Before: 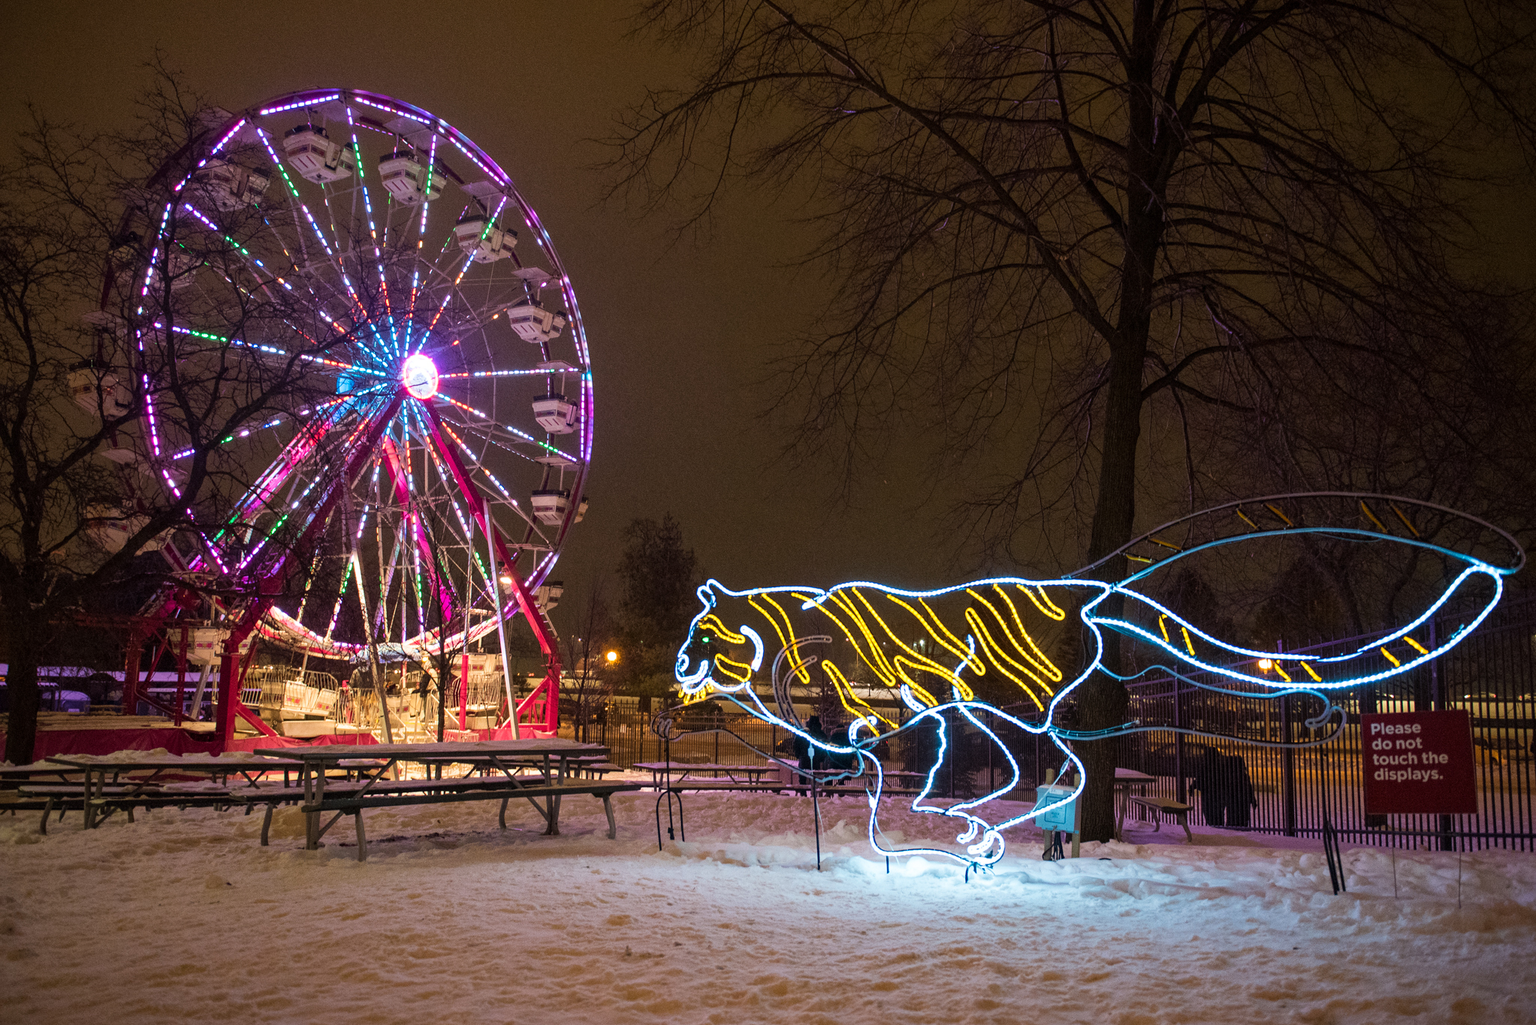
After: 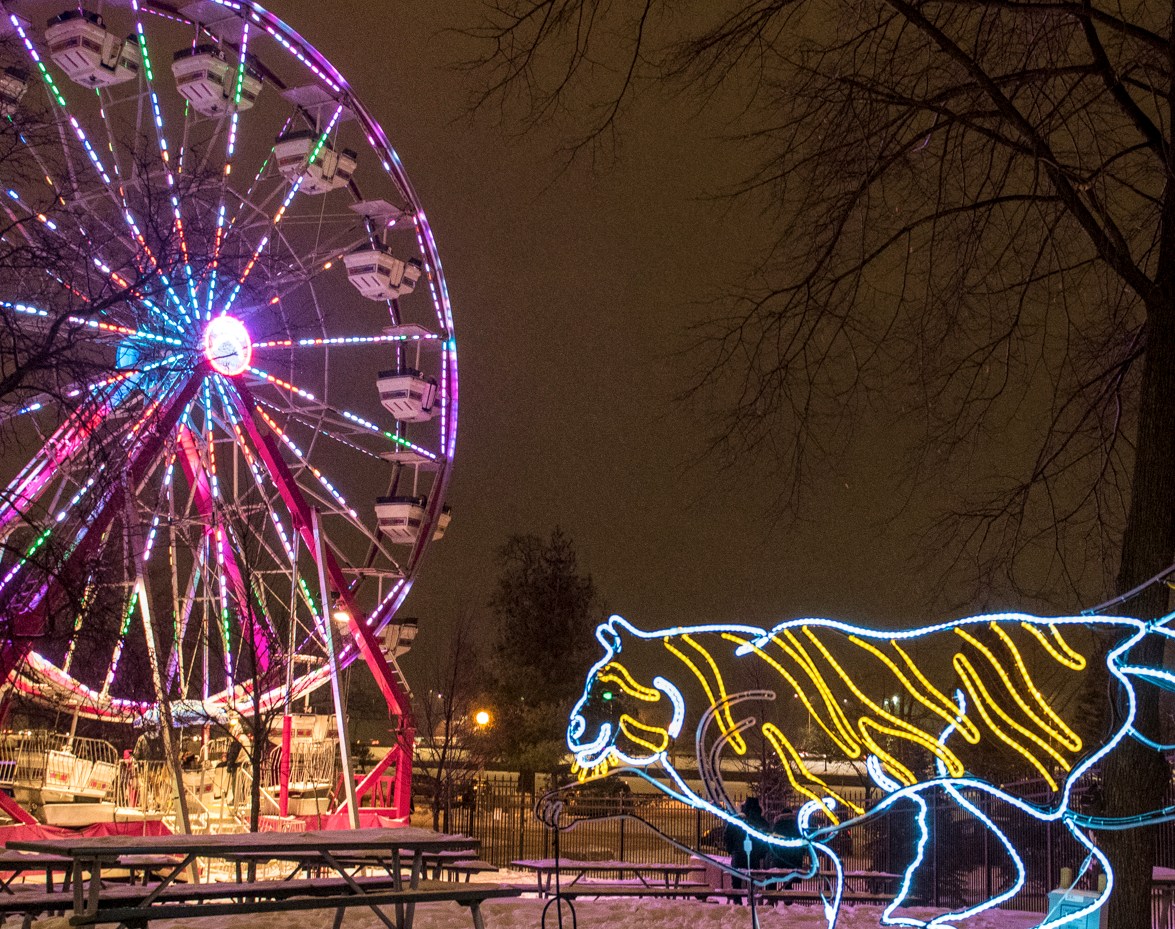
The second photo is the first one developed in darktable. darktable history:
local contrast: on, module defaults
crop: left 16.248%, top 11.466%, right 26.281%, bottom 20.415%
velvia: on, module defaults
